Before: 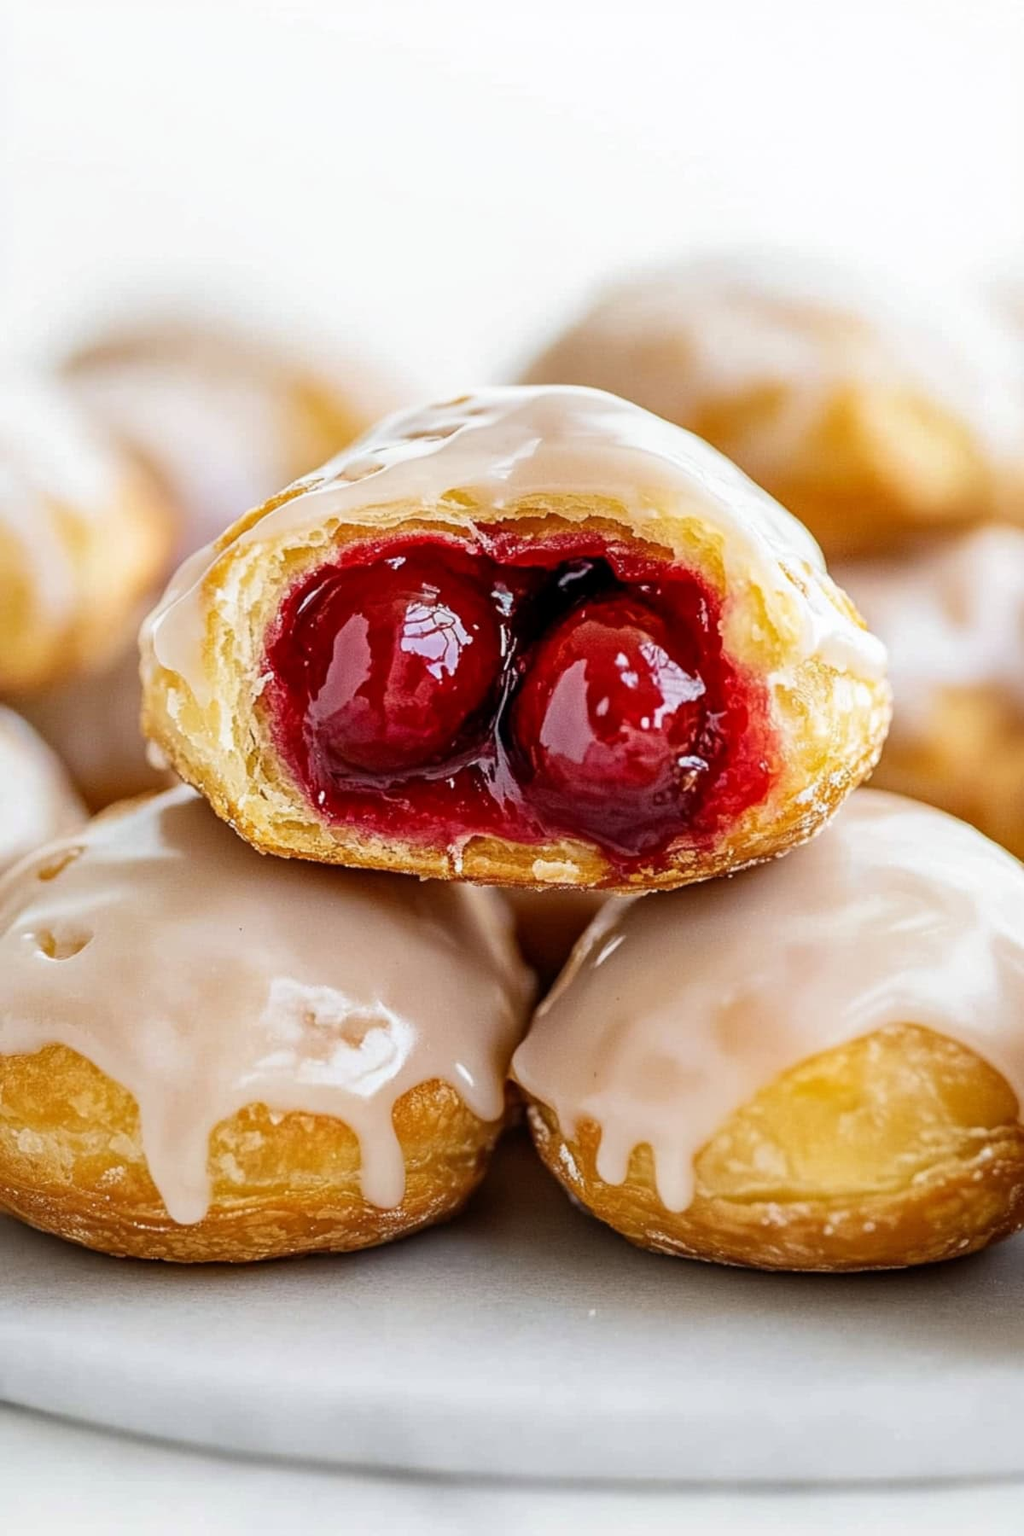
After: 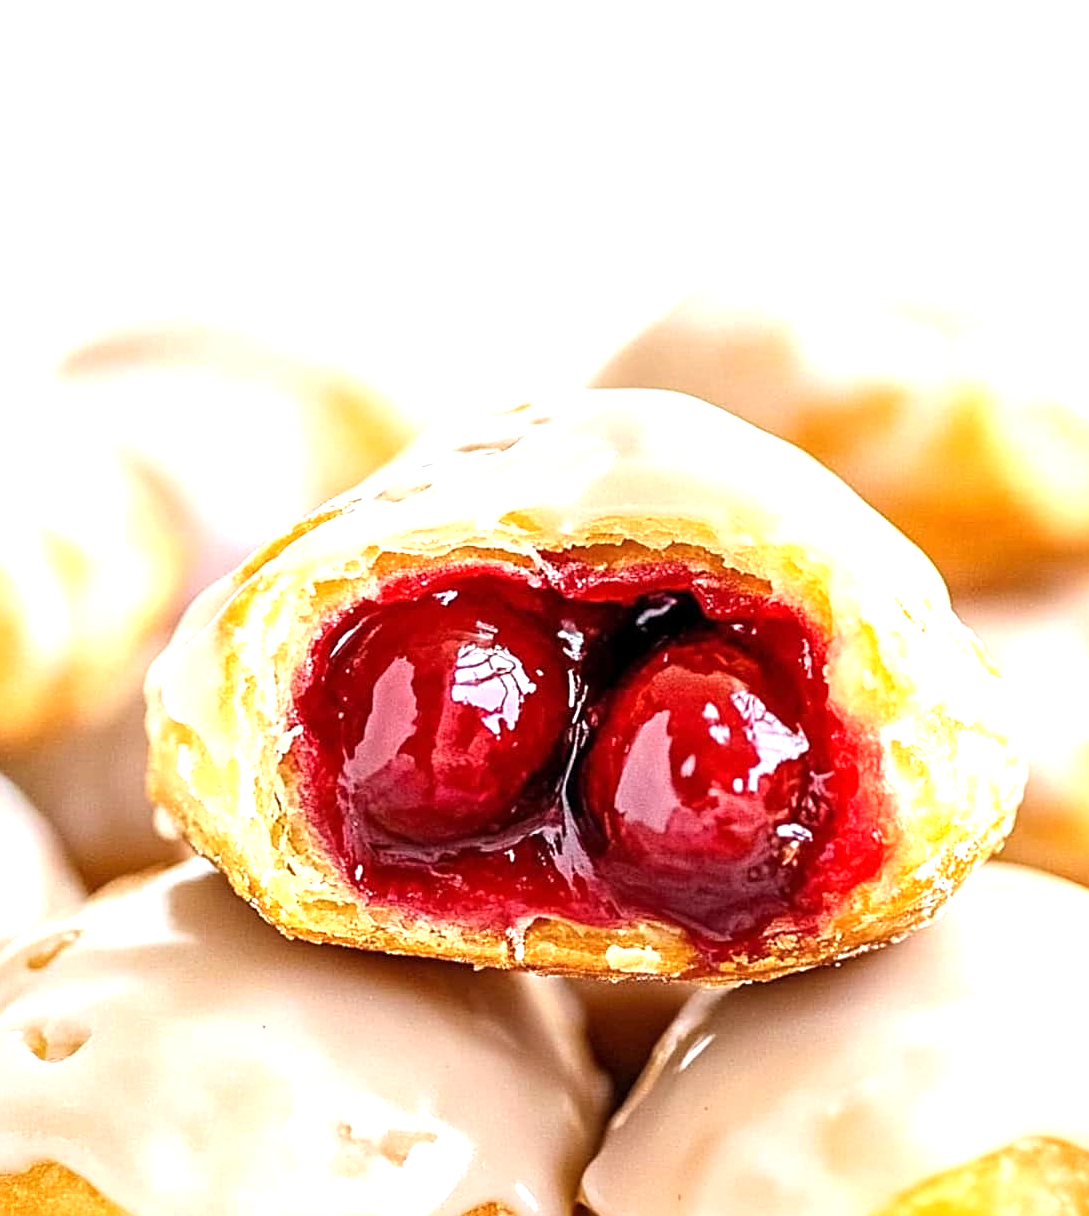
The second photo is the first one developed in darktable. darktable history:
sharpen: on, module defaults
exposure: exposure 0.999 EV, compensate highlight preservation false
crop: left 1.509%, top 3.452%, right 7.696%, bottom 28.452%
white balance: emerald 1
